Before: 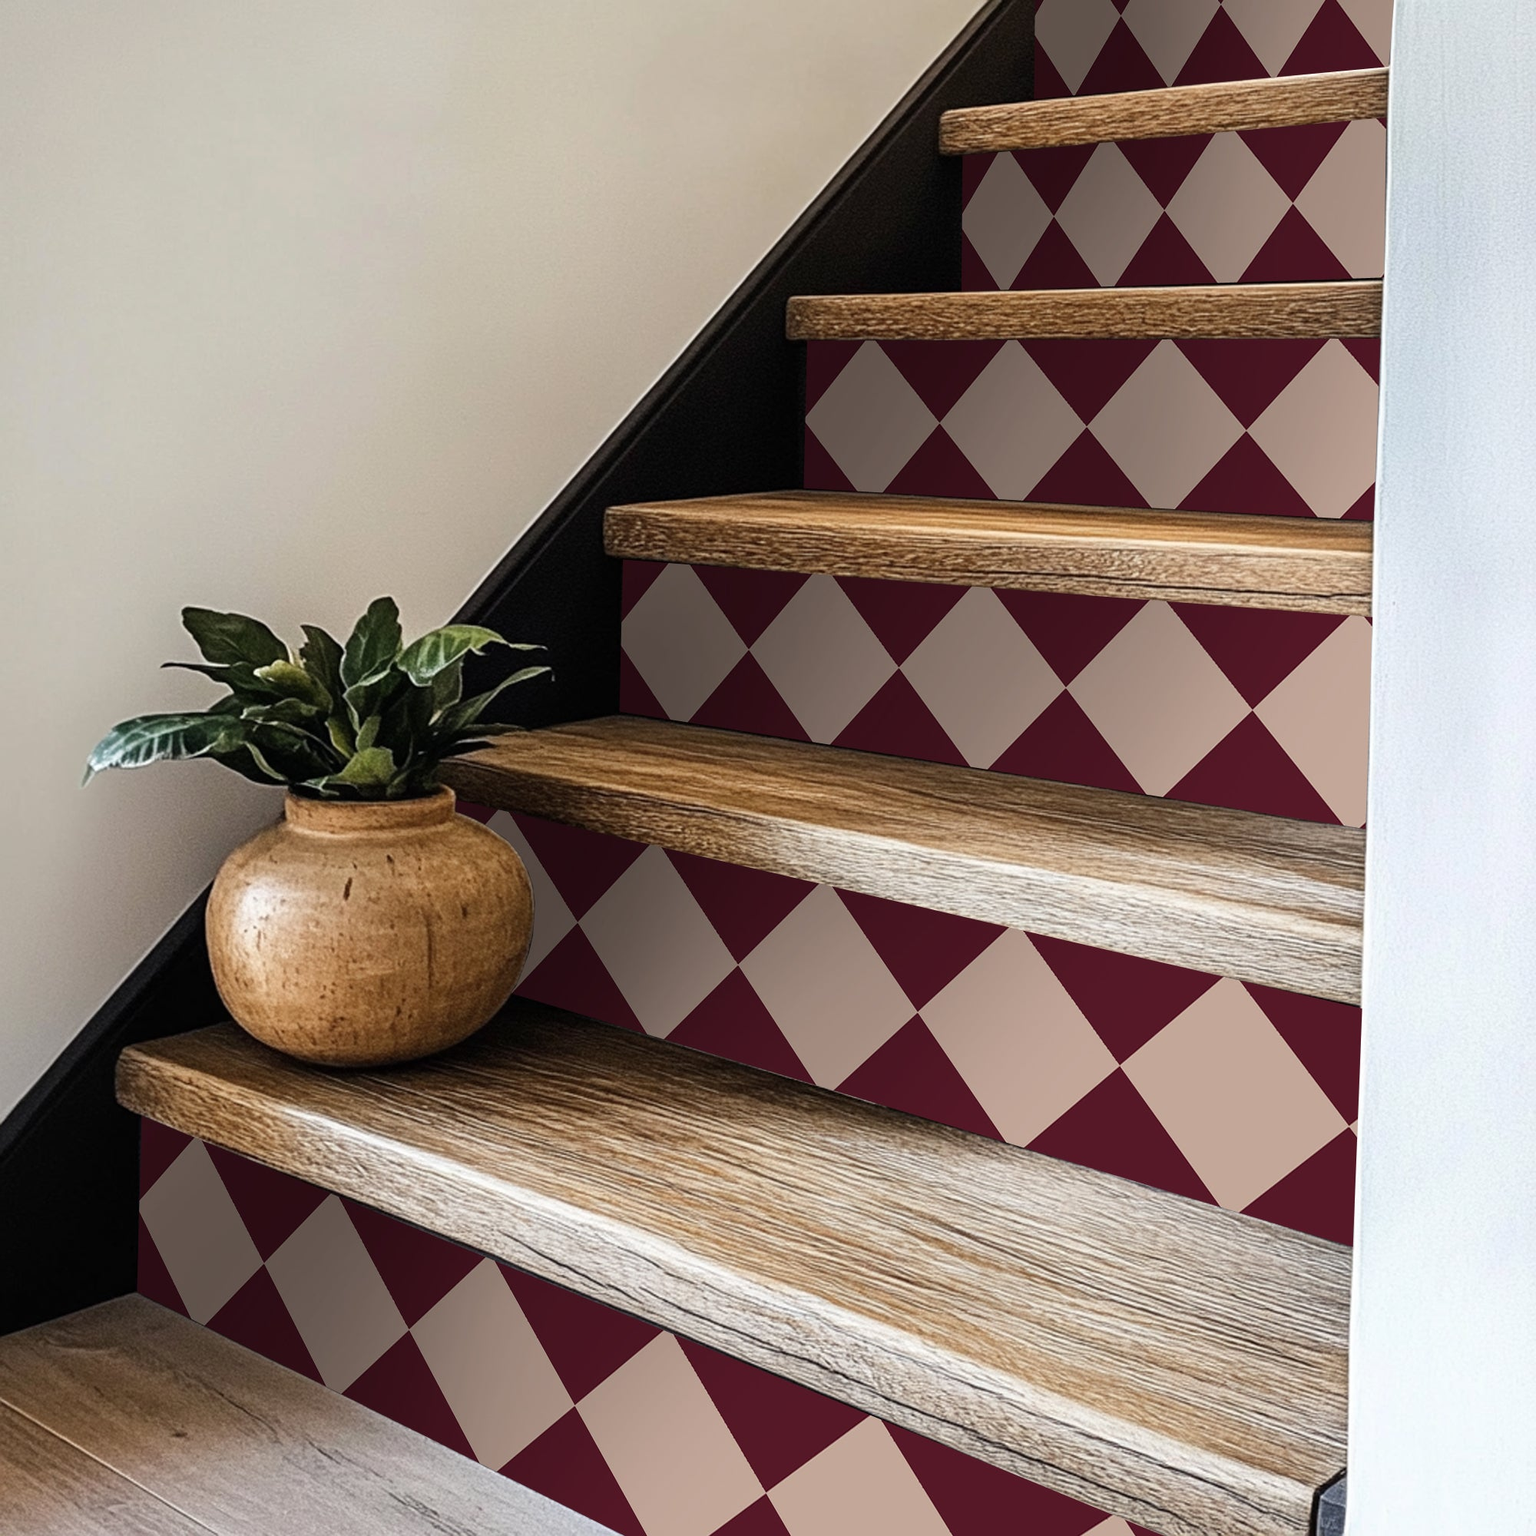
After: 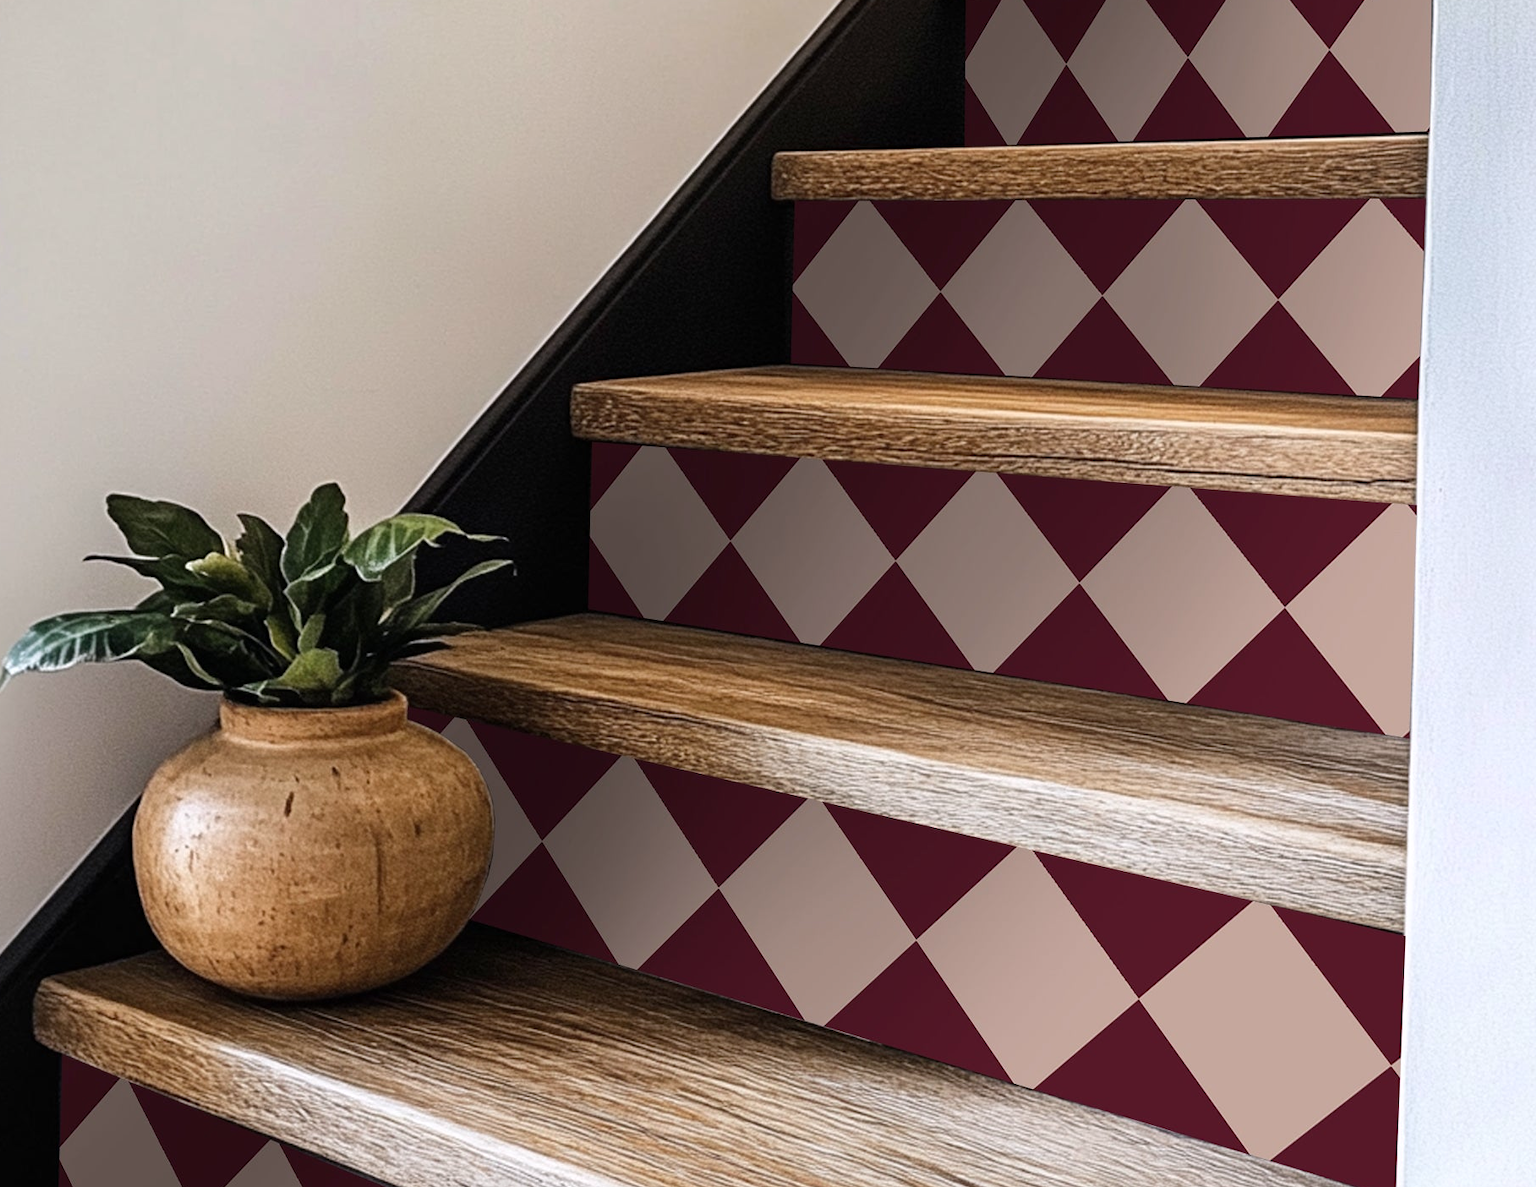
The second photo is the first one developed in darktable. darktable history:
crop: left 5.596%, top 10.314%, right 3.534%, bottom 19.395%
rotate and perspective: automatic cropping off
white balance: red 1.009, blue 1.027
